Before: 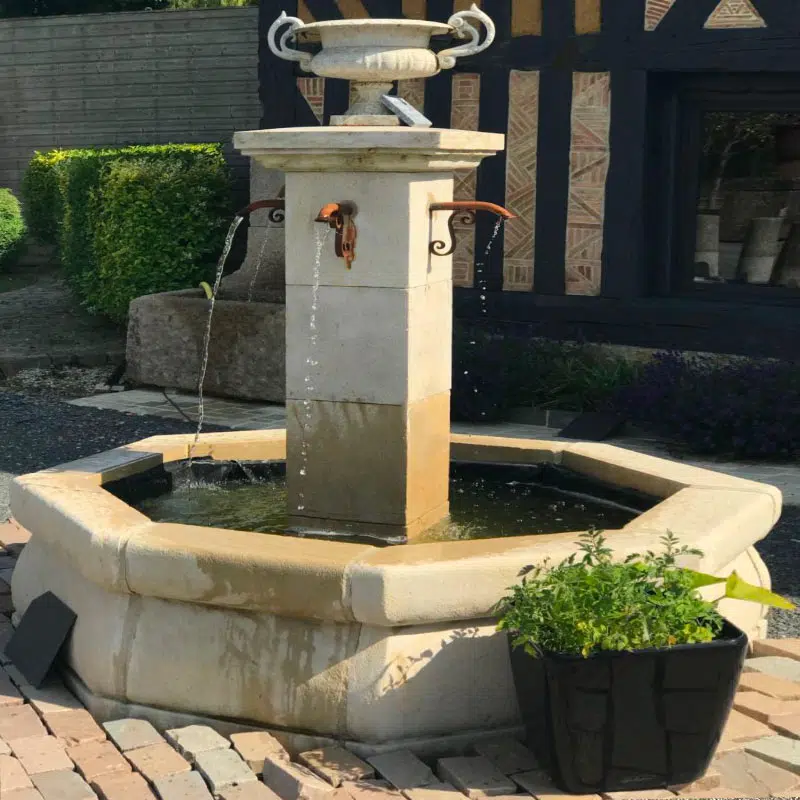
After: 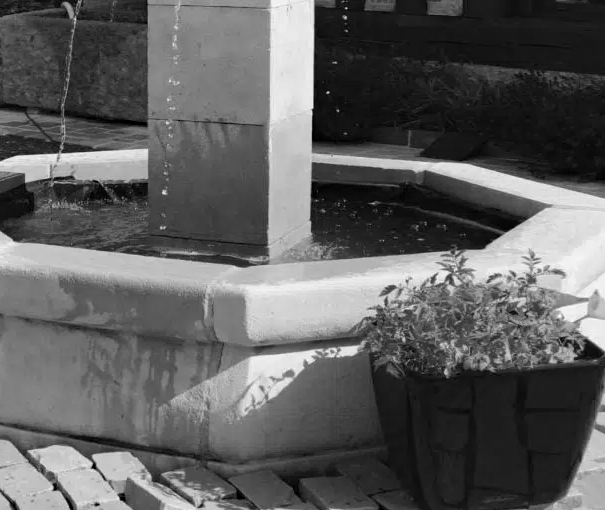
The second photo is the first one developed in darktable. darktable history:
crop and rotate: left 17.299%, top 35.115%, right 7.015%, bottom 1.024%
haze removal: compatibility mode true, adaptive false
monochrome: a -6.99, b 35.61, size 1.4
